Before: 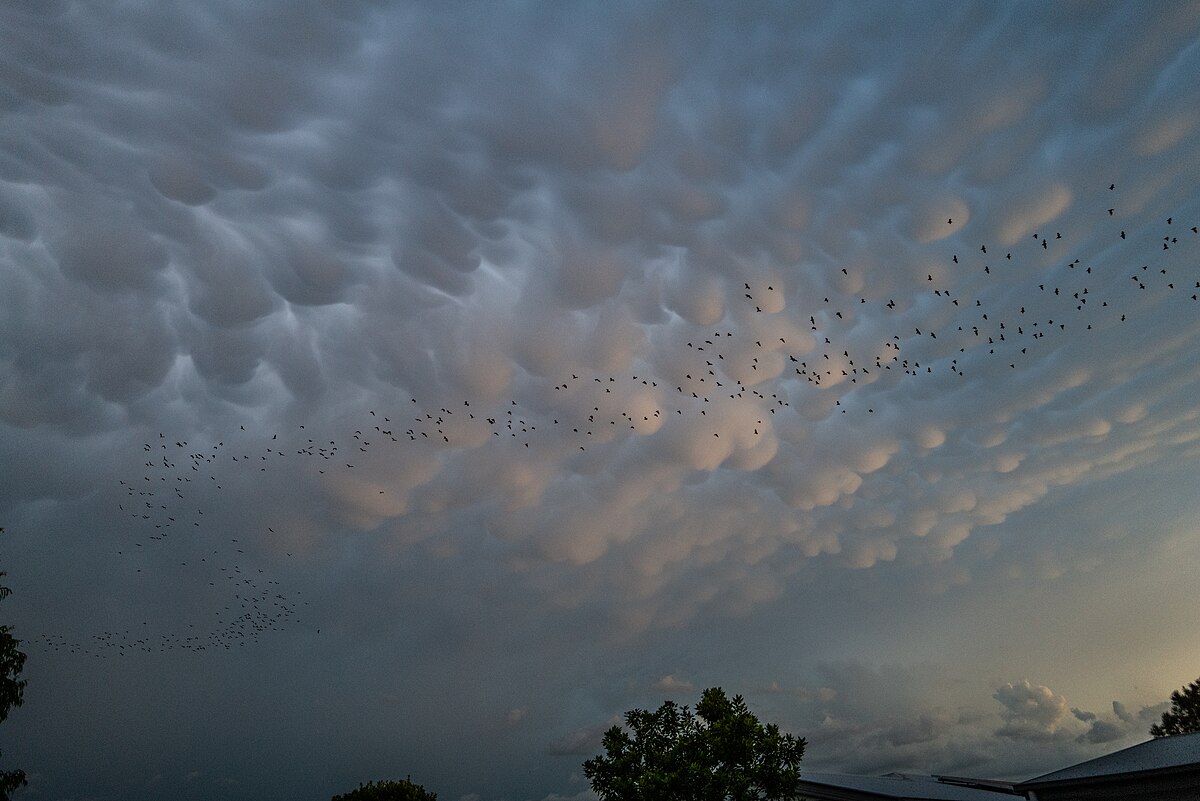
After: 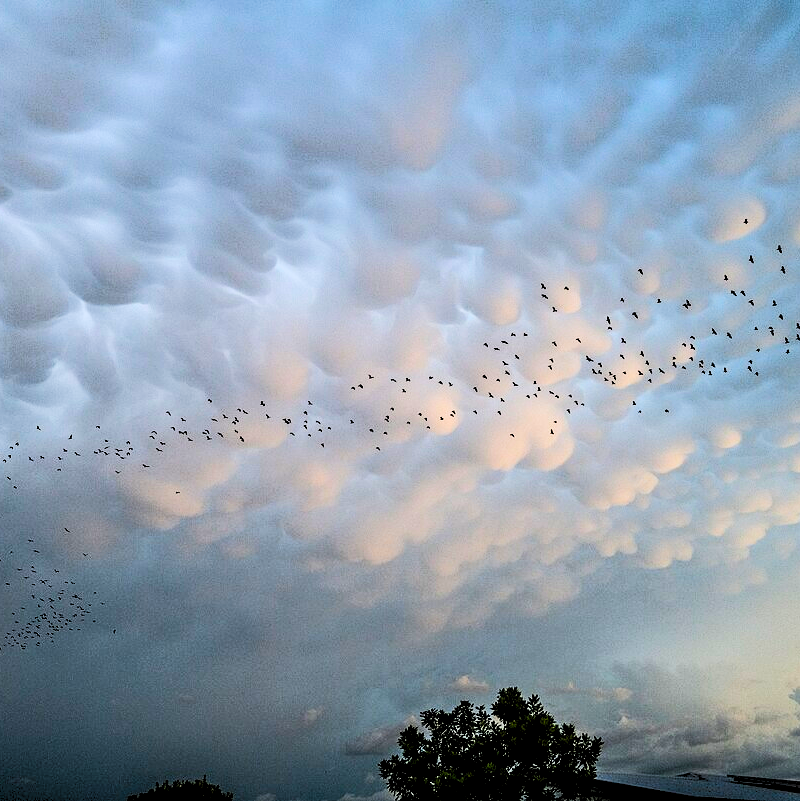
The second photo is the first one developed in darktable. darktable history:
levels: levels [0.072, 0.414, 0.976]
crop: left 17.023%, right 16.25%
tone curve: curves: ch0 [(0, 0) (0.003, 0.045) (0.011, 0.054) (0.025, 0.069) (0.044, 0.083) (0.069, 0.101) (0.1, 0.119) (0.136, 0.146) (0.177, 0.177) (0.224, 0.221) (0.277, 0.277) (0.335, 0.362) (0.399, 0.452) (0.468, 0.571) (0.543, 0.666) (0.623, 0.758) (0.709, 0.853) (0.801, 0.896) (0.898, 0.945) (1, 1)]
color balance rgb: perceptual saturation grading › global saturation 29.747%
filmic rgb: black relative exposure -7.36 EV, white relative exposure 5.09 EV, hardness 3.2
tone equalizer: -8 EV -0.717 EV, -7 EV -0.692 EV, -6 EV -0.633 EV, -5 EV -0.361 EV, -3 EV 0.365 EV, -2 EV 0.6 EV, -1 EV 0.684 EV, +0 EV 0.763 EV, edges refinement/feathering 500, mask exposure compensation -1.57 EV, preserve details no
